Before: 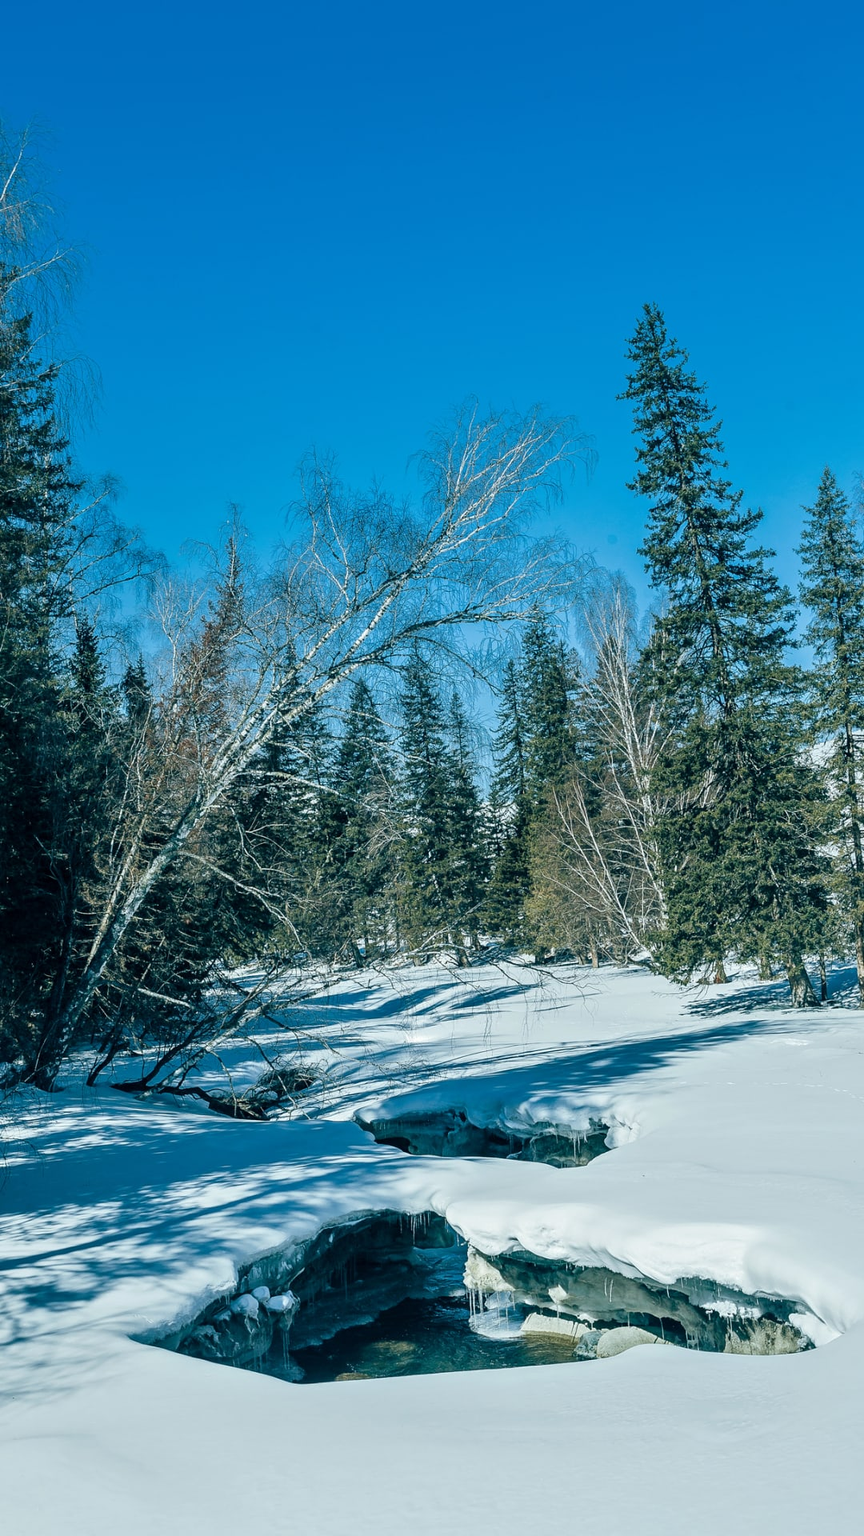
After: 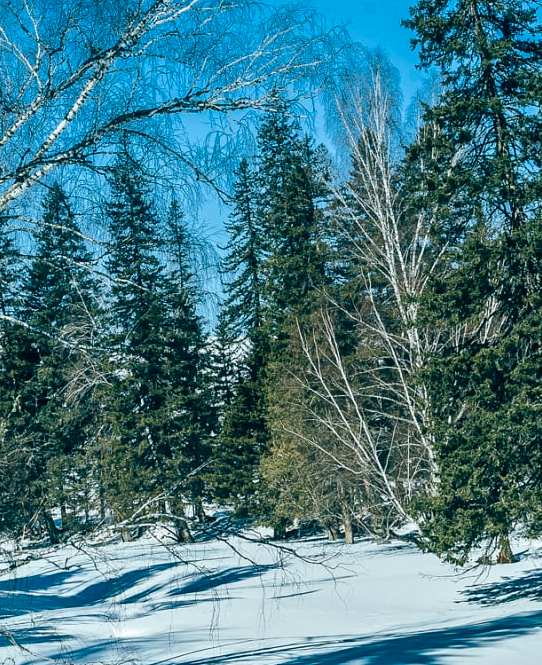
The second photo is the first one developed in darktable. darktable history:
crop: left 36.607%, top 34.735%, right 13.146%, bottom 30.611%
contrast brightness saturation: contrast 0.13, brightness -0.05, saturation 0.16
